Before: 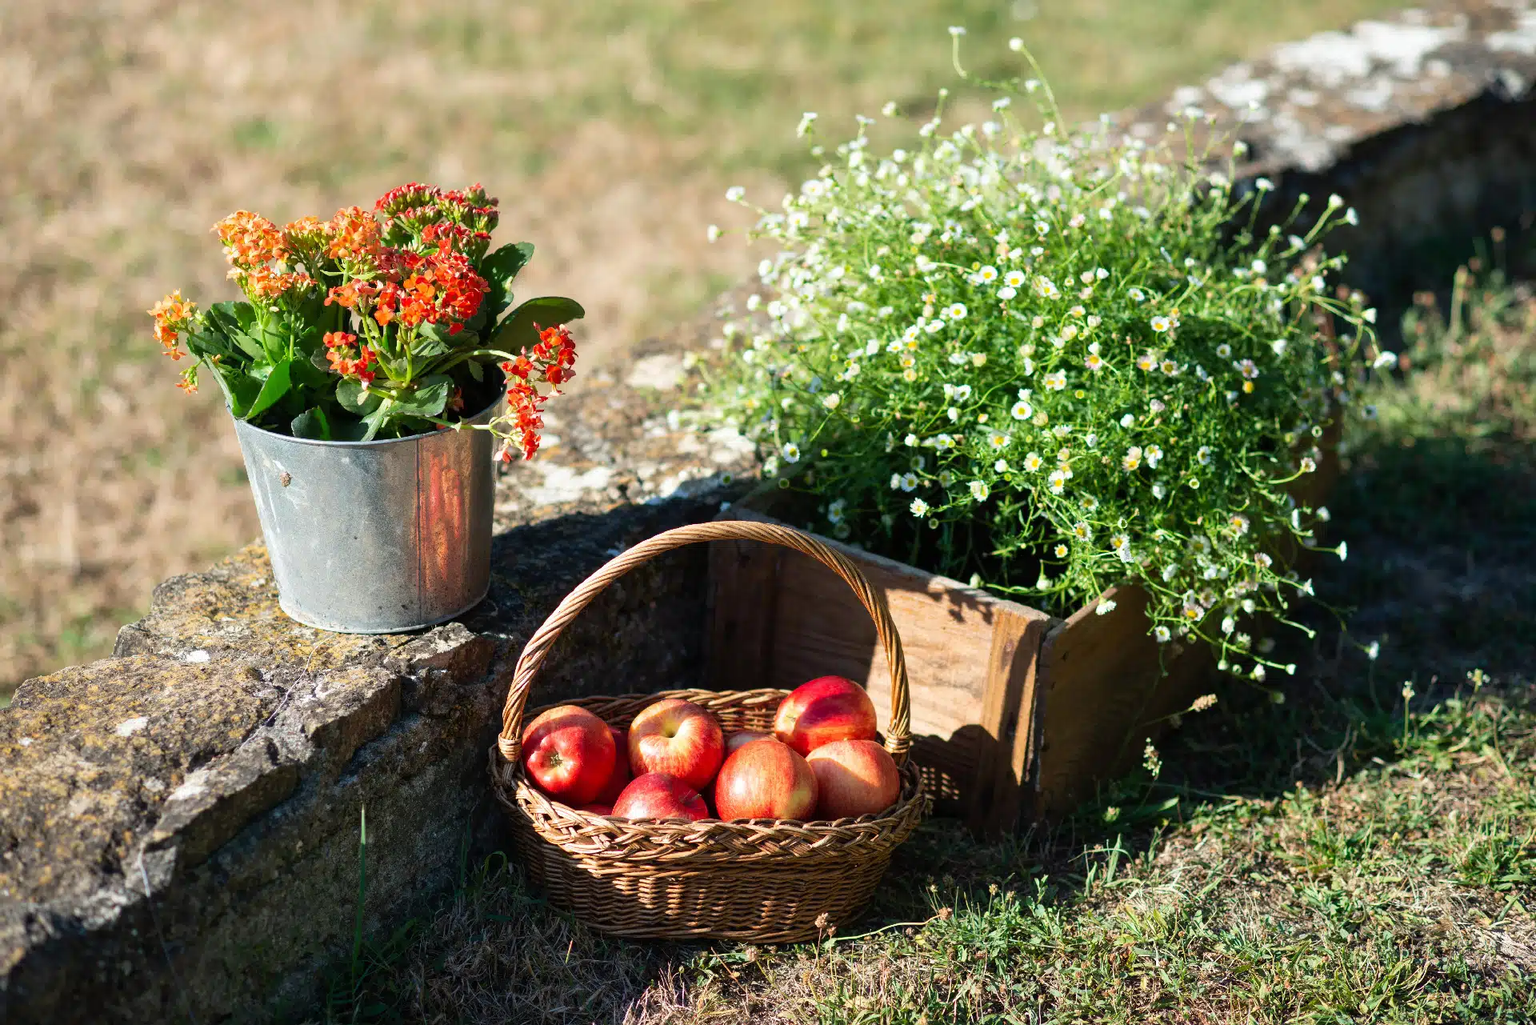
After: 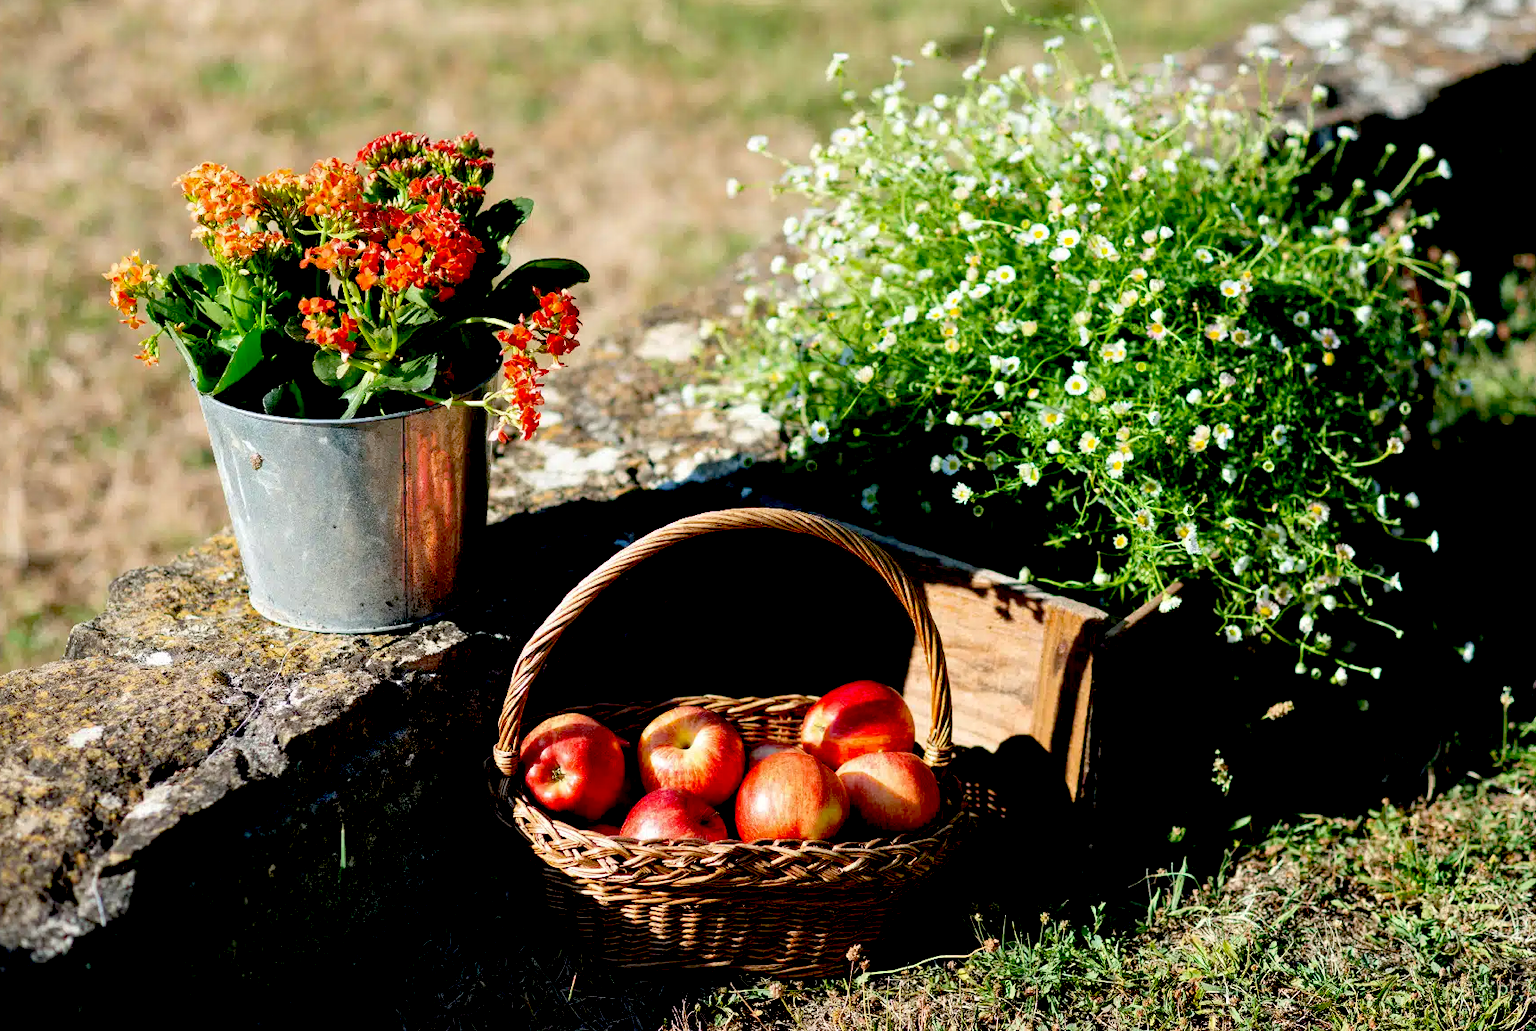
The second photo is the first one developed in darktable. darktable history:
crop: left 3.643%, top 6.357%, right 6.541%, bottom 3.221%
color zones: curves: ch0 [(0, 0.5) (0.143, 0.5) (0.286, 0.5) (0.429, 0.5) (0.571, 0.5) (0.714, 0.476) (0.857, 0.5) (1, 0.5)]; ch2 [(0, 0.5) (0.143, 0.5) (0.286, 0.5) (0.429, 0.5) (0.571, 0.5) (0.714, 0.487) (0.857, 0.5) (1, 0.5)]
exposure: black level correction 0.047, exposure 0.012 EV, compensate highlight preservation false
